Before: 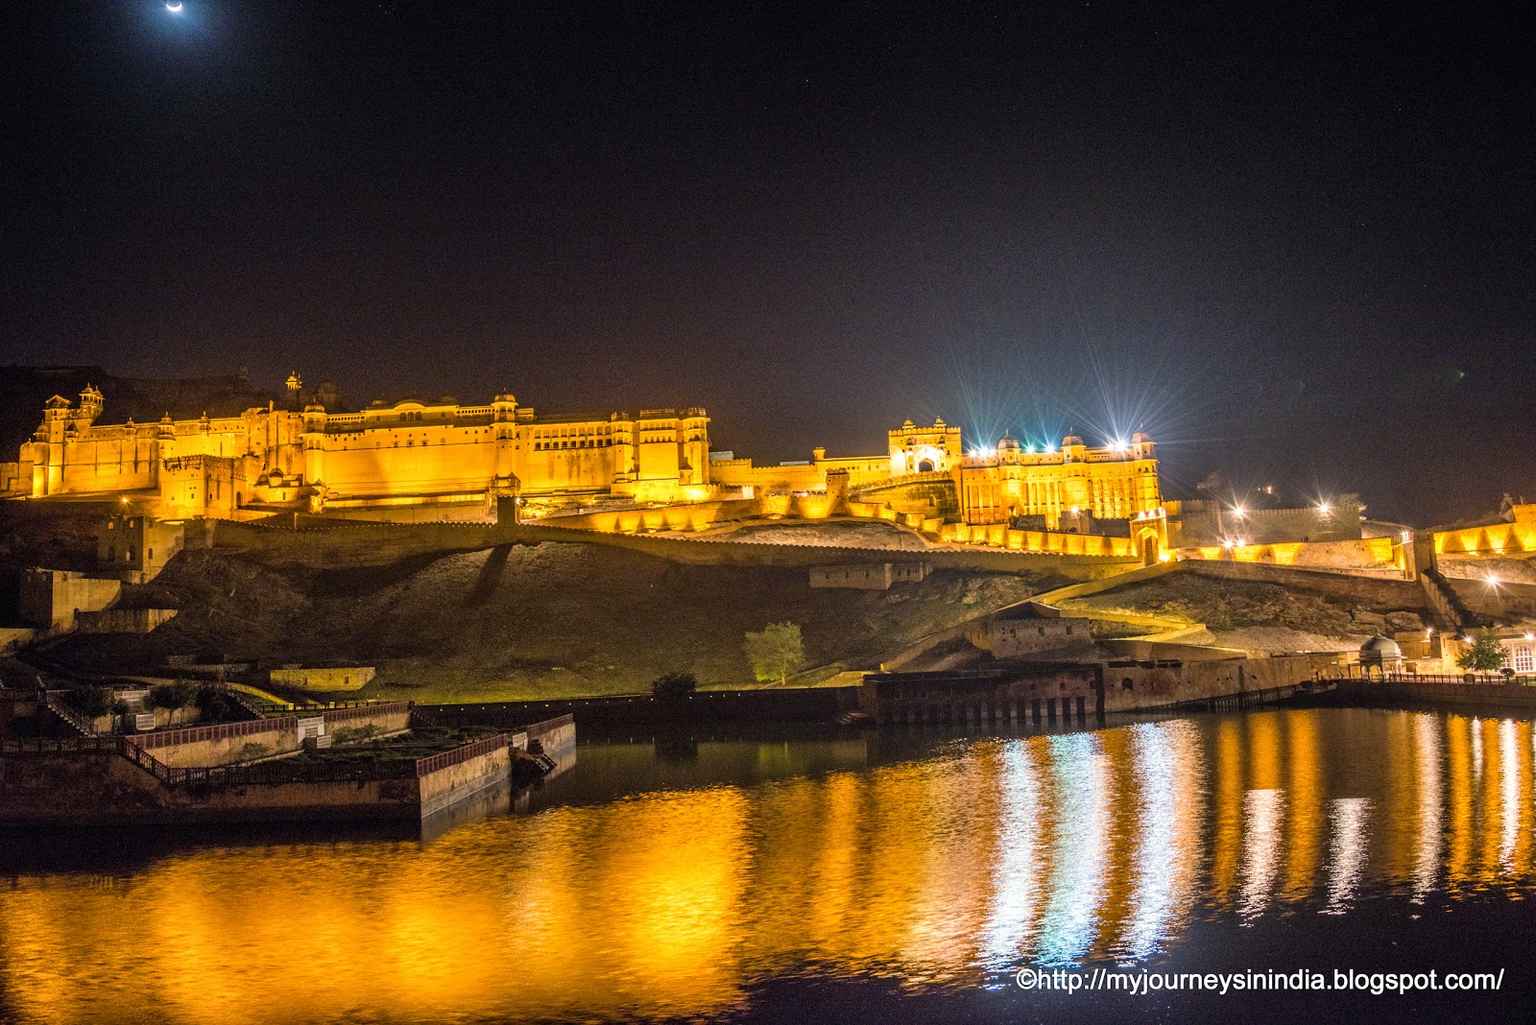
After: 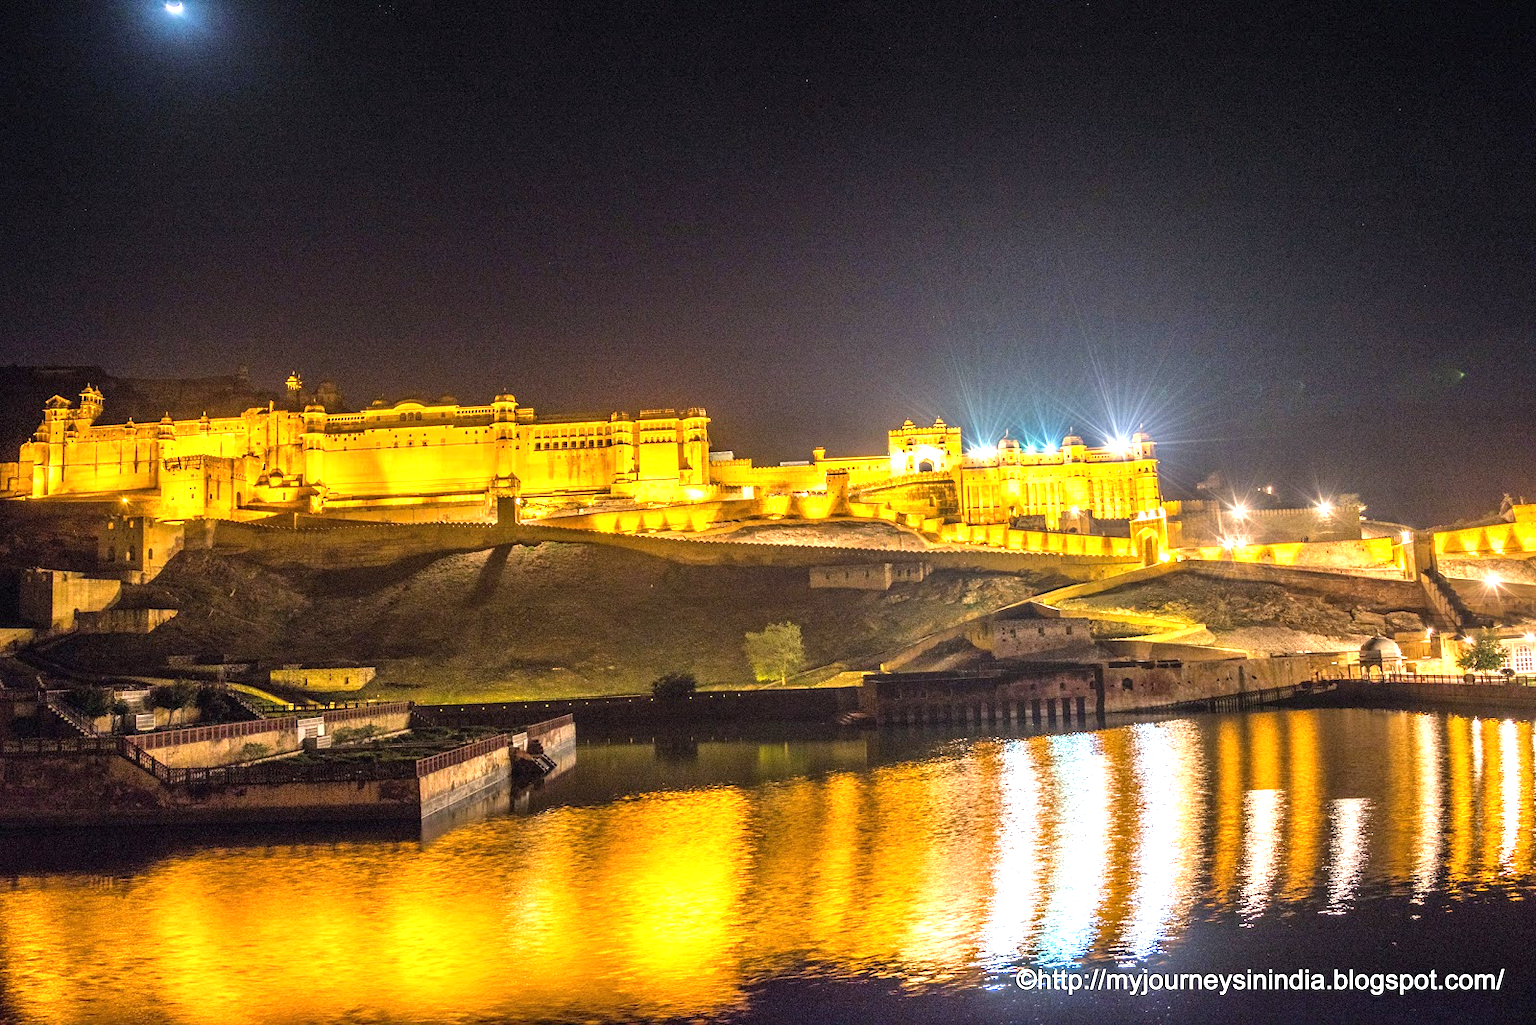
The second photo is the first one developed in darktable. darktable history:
exposure: exposure 0.995 EV, compensate exposure bias true, compensate highlight preservation false
